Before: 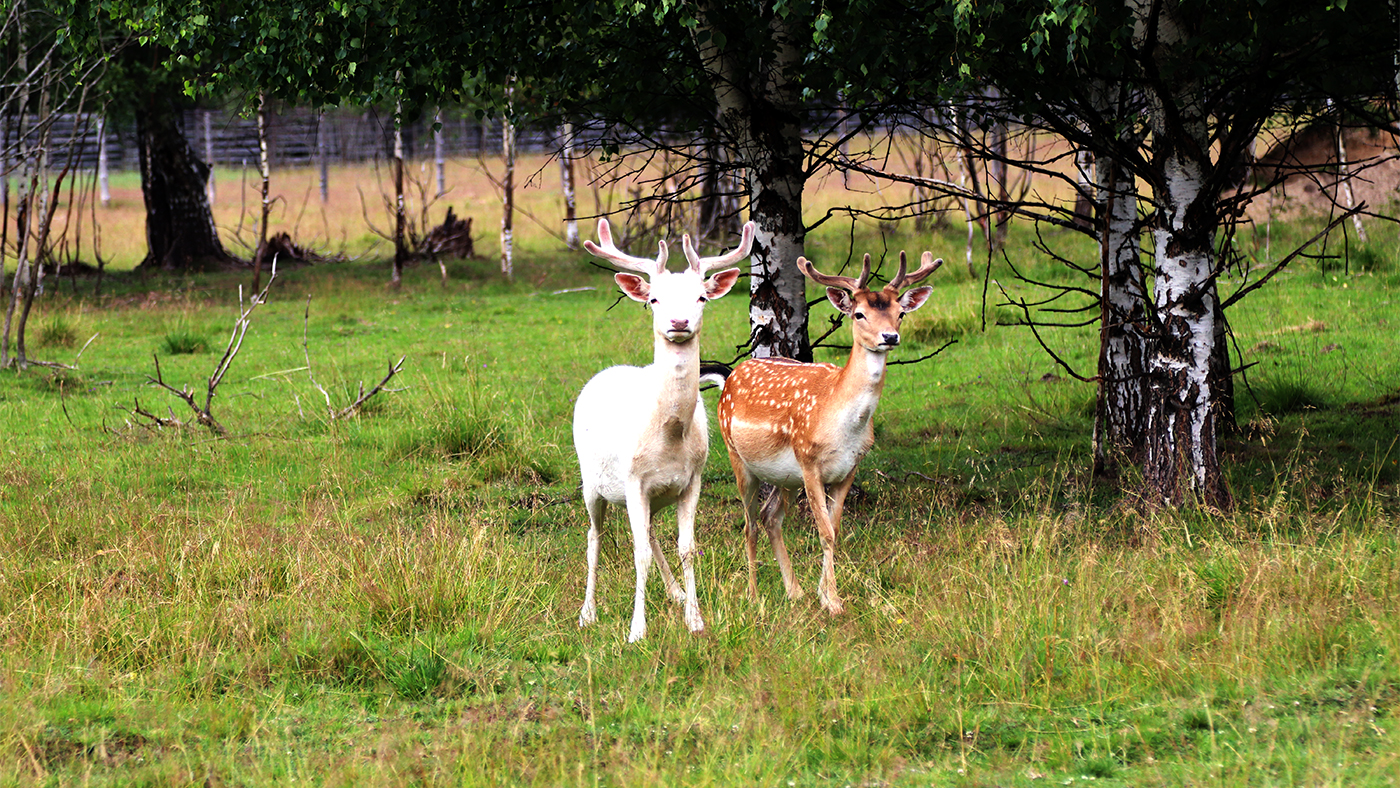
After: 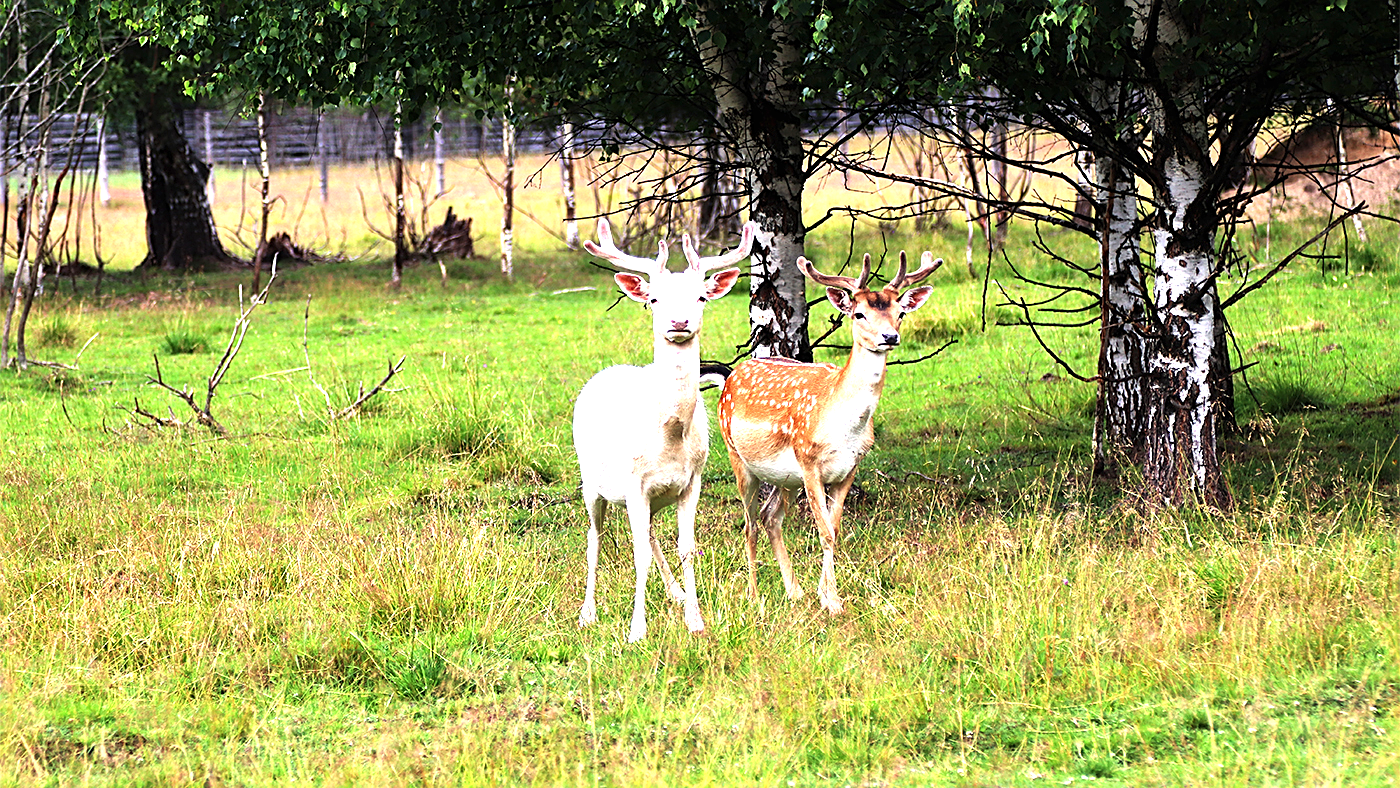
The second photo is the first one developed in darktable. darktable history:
exposure: black level correction 0, exposure 1.105 EV, compensate exposure bias true, compensate highlight preservation false
sharpen: on, module defaults
